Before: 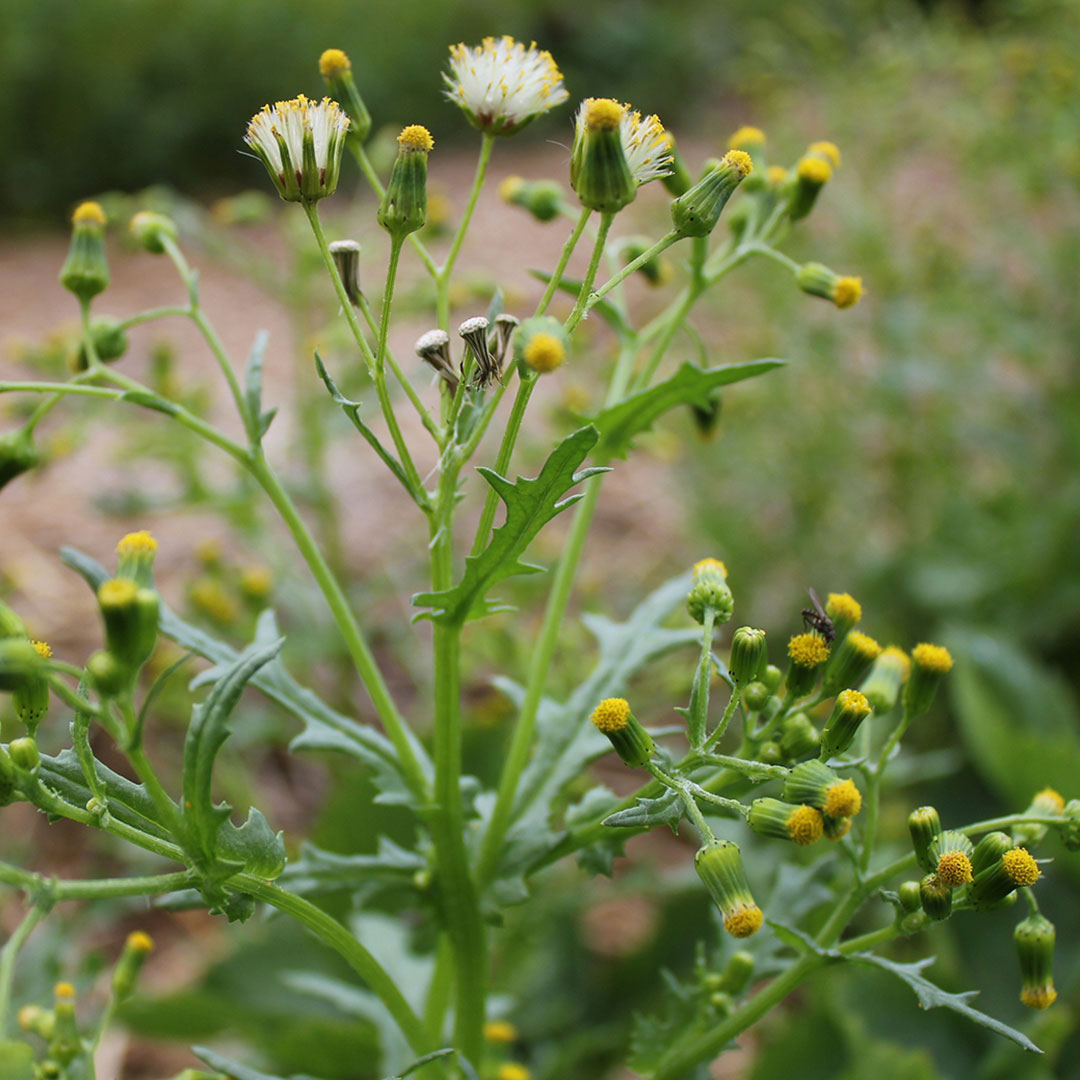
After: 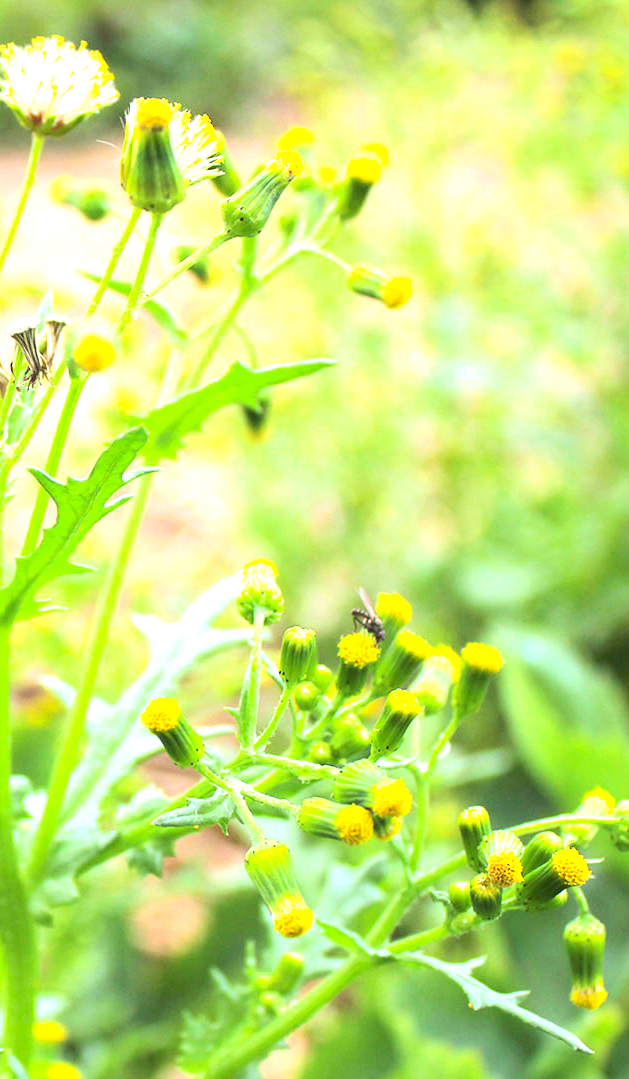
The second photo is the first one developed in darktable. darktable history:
contrast brightness saturation: contrast 0.195, brightness 0.166, saturation 0.229
exposure: black level correction 0, exposure 1.982 EV, compensate highlight preservation false
crop: left 41.706%
